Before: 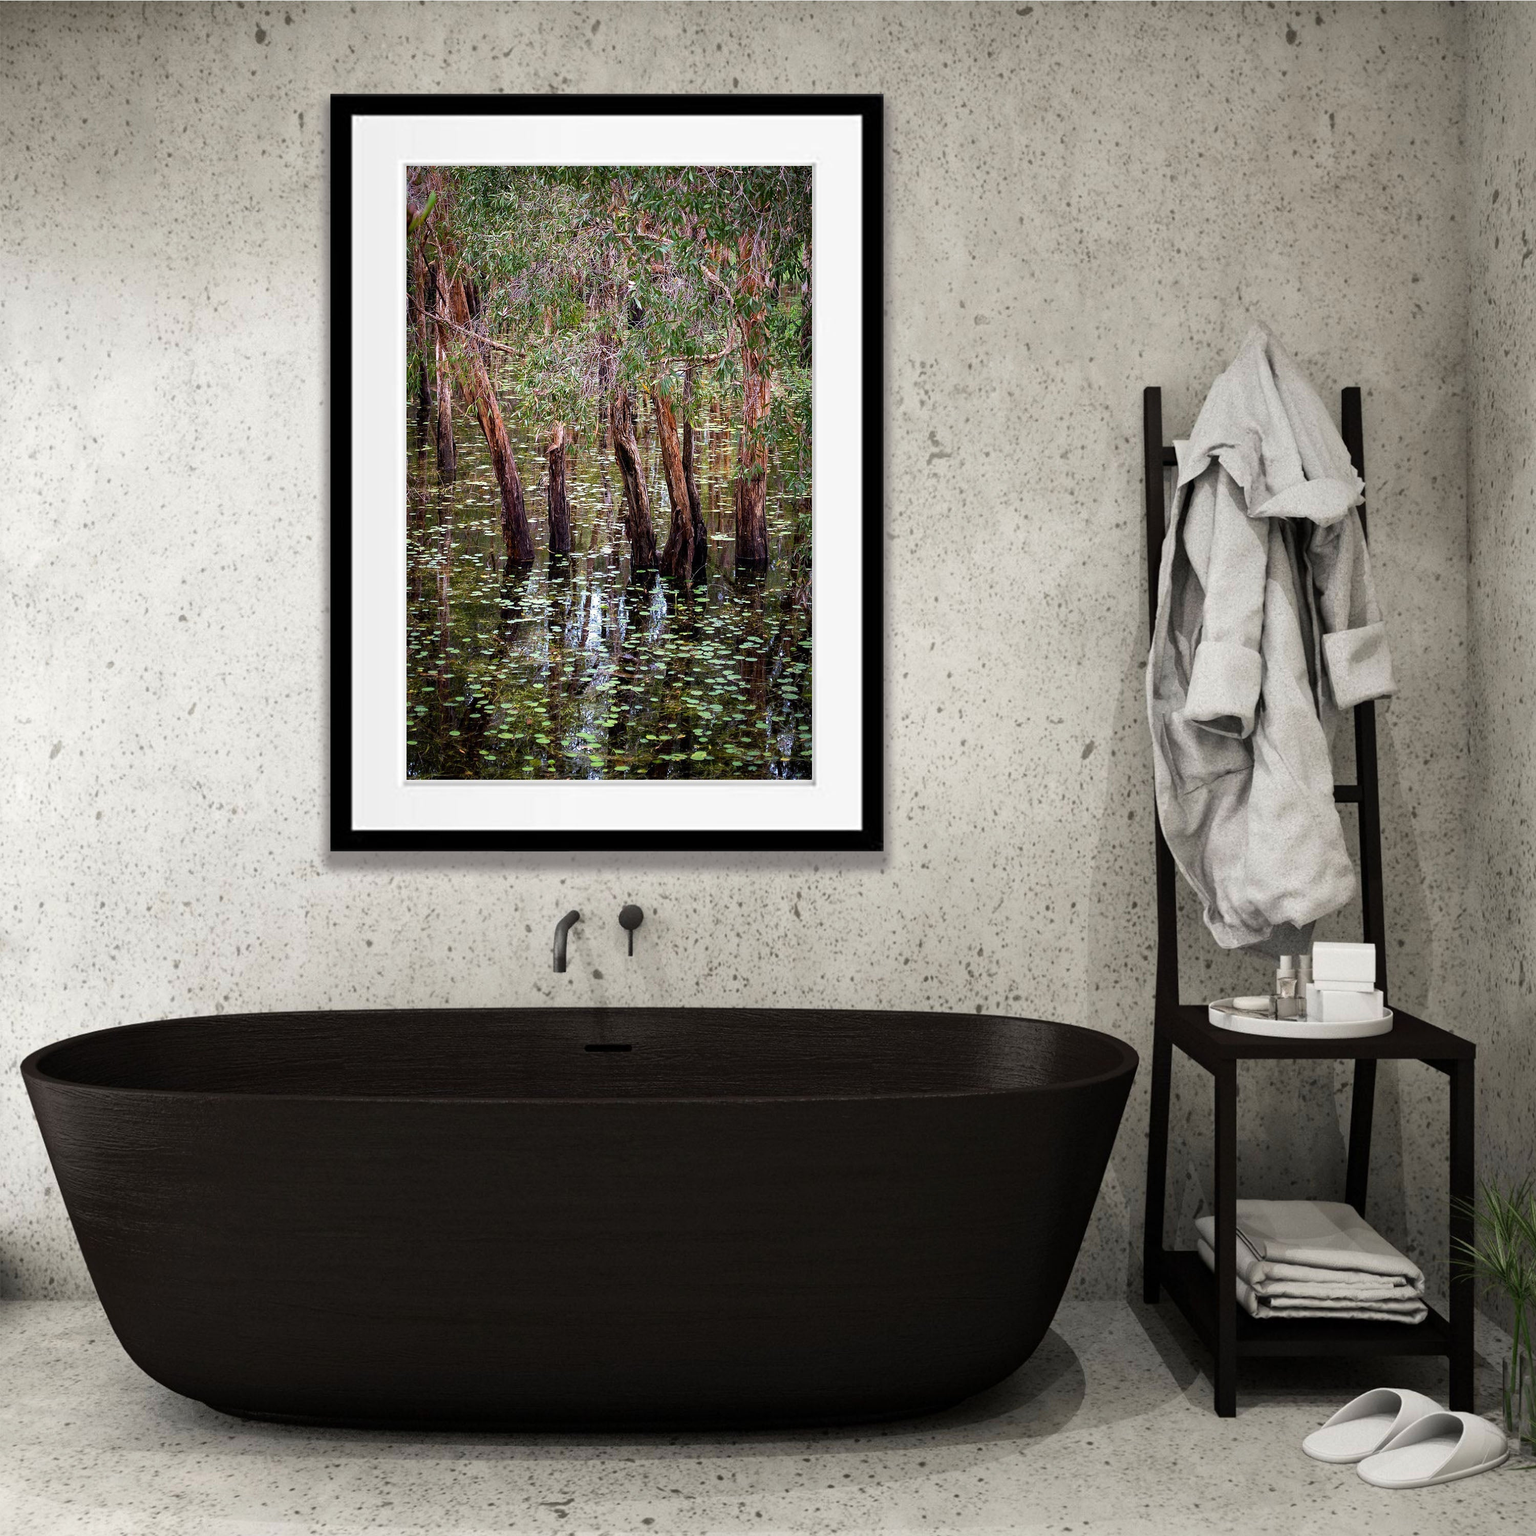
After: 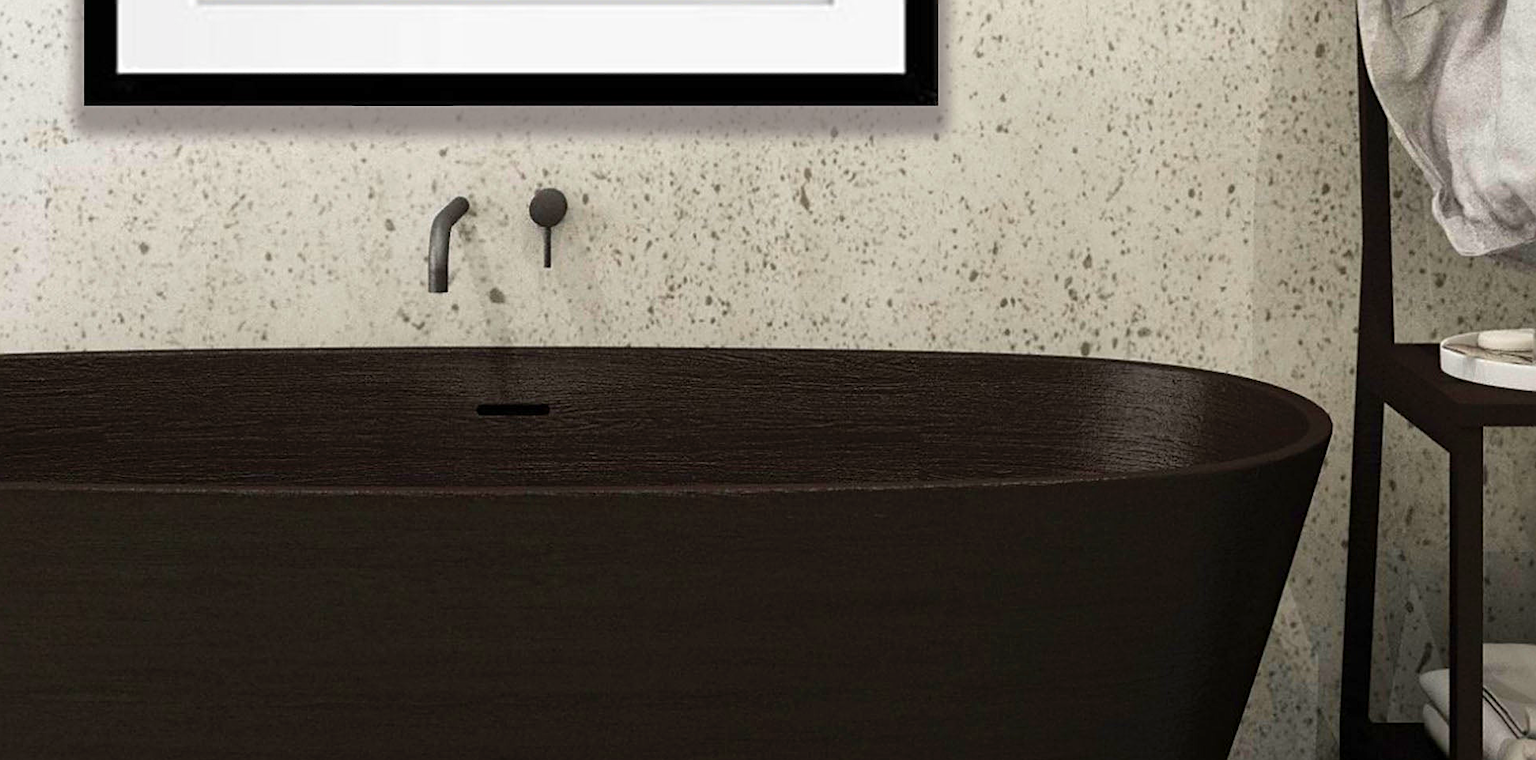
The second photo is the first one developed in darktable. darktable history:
levels: levels [0, 0.478, 1]
velvia: strength 44.49%
sharpen: on, module defaults
crop: left 17.988%, top 50.991%, right 17.218%, bottom 16.94%
